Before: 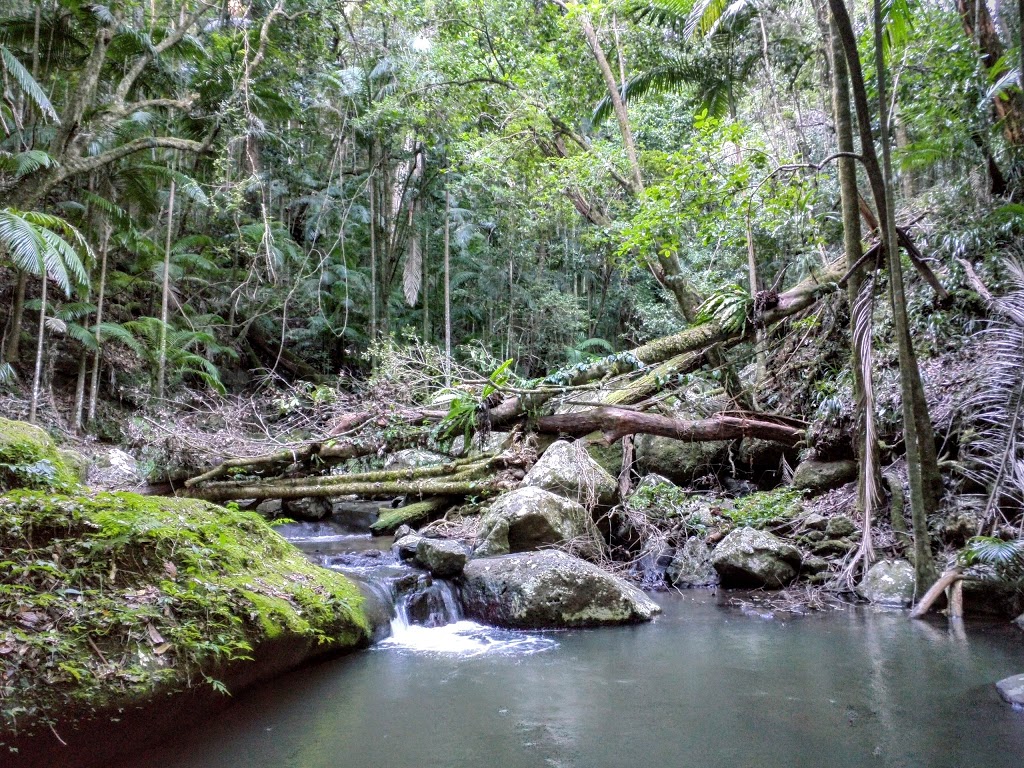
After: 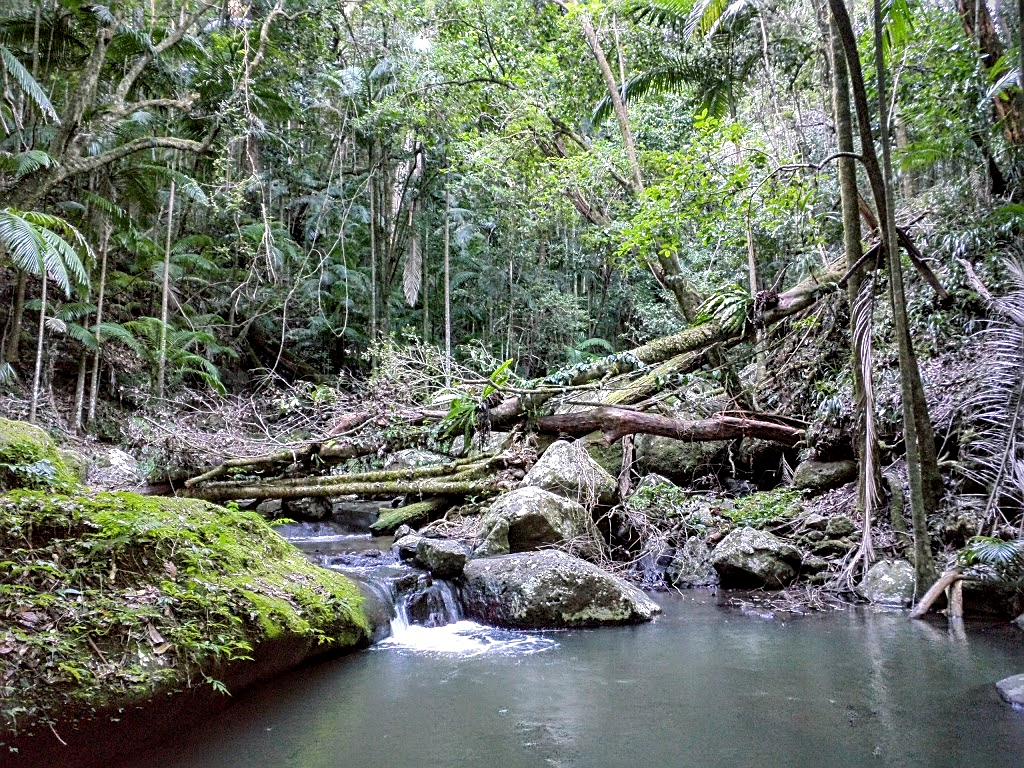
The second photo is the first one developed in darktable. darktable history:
sharpen: on, module defaults
exposure: black level correction 0.002, compensate highlight preservation false
